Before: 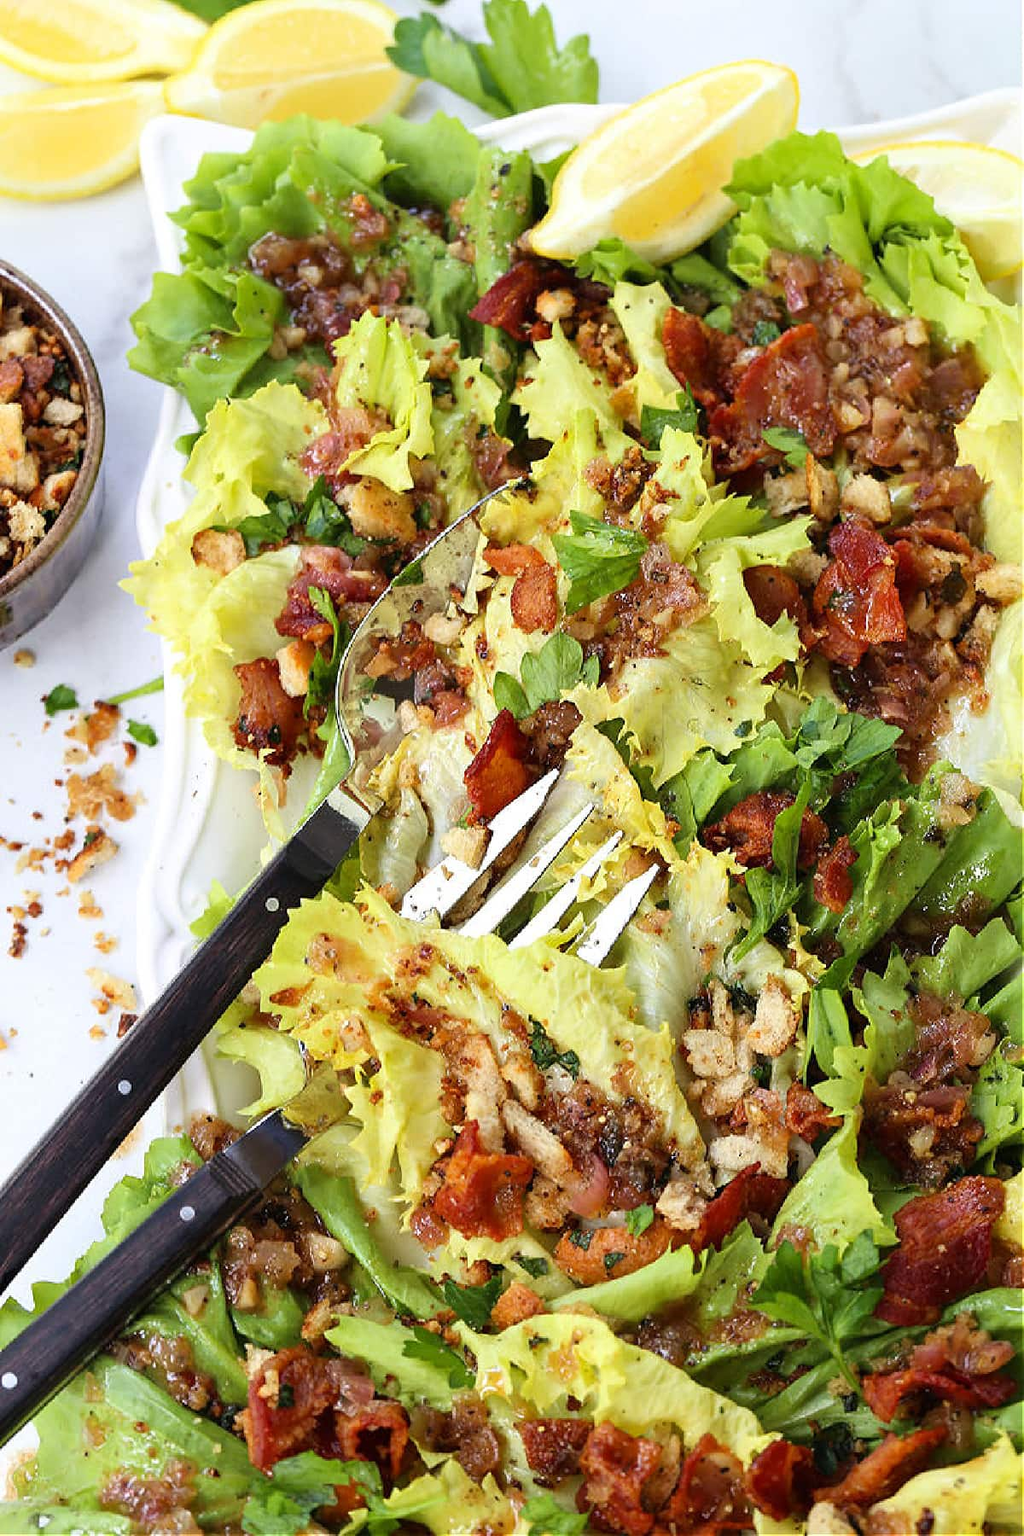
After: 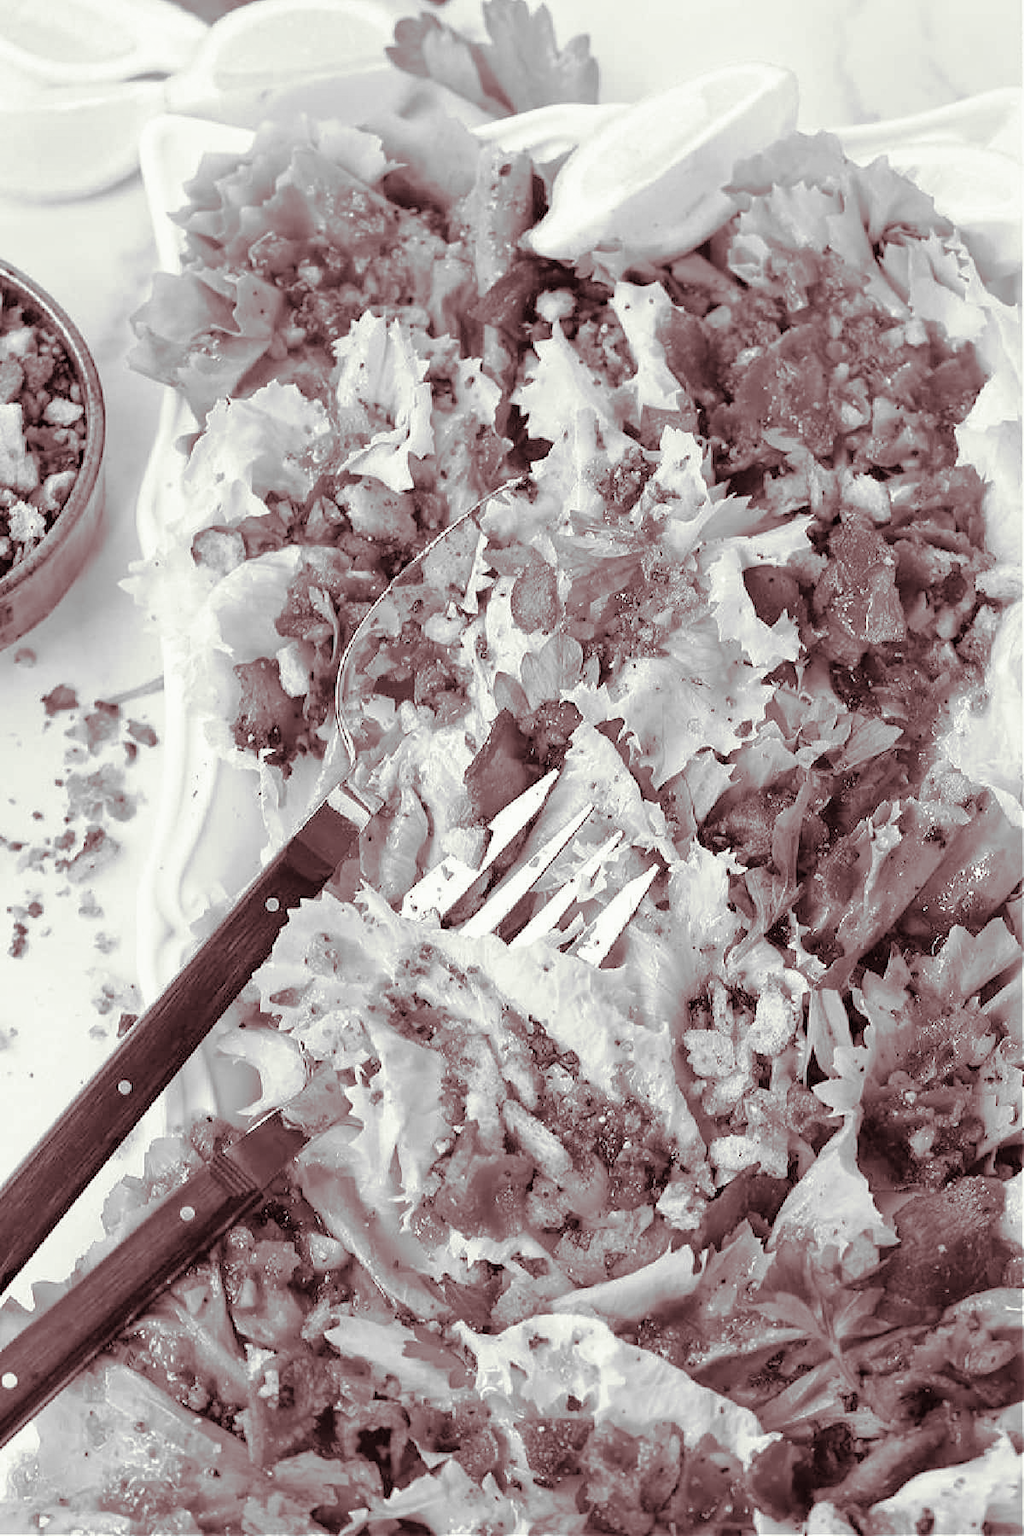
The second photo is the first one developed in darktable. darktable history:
monochrome: a 32, b 64, size 2.3
tone curve: curves: ch0 [(0, 0) (0.004, 0.008) (0.077, 0.156) (0.169, 0.29) (0.774, 0.774) (1, 1)], color space Lab, linked channels, preserve colors none
split-toning: on, module defaults | blend: blend mode overlay, opacity 85%; mask: uniform (no mask)
